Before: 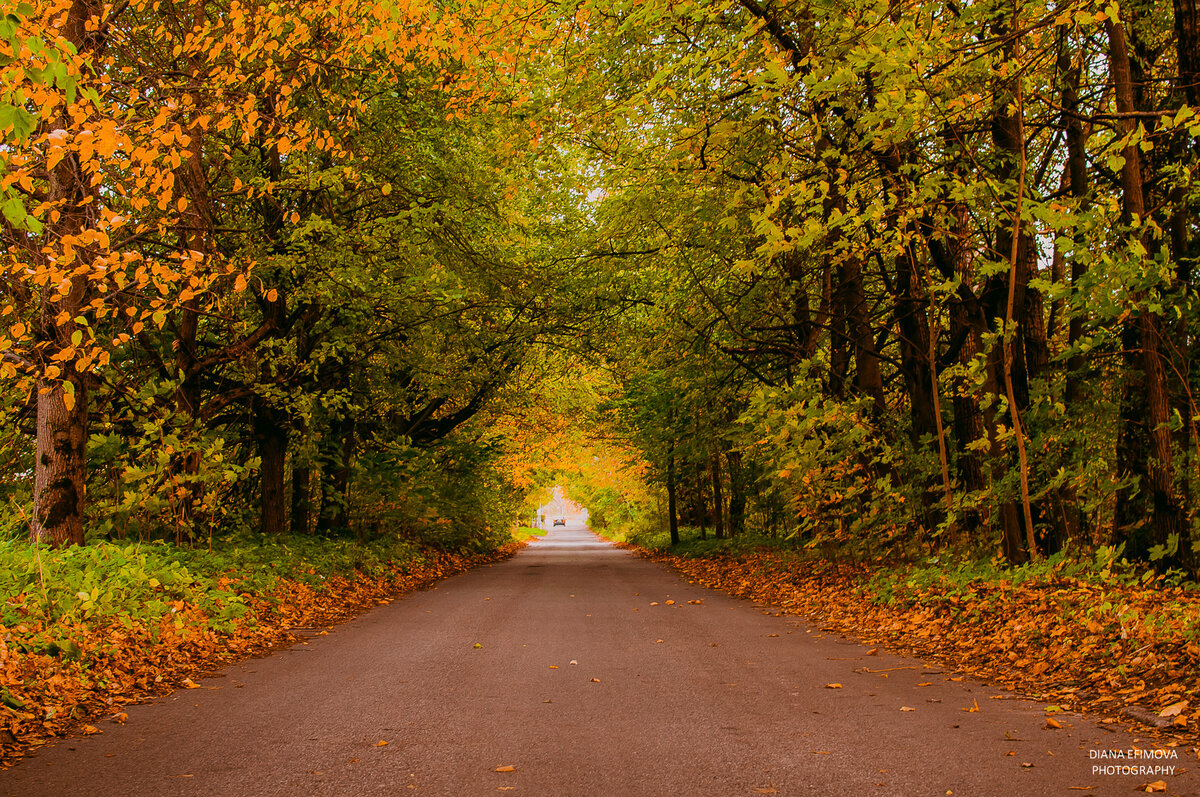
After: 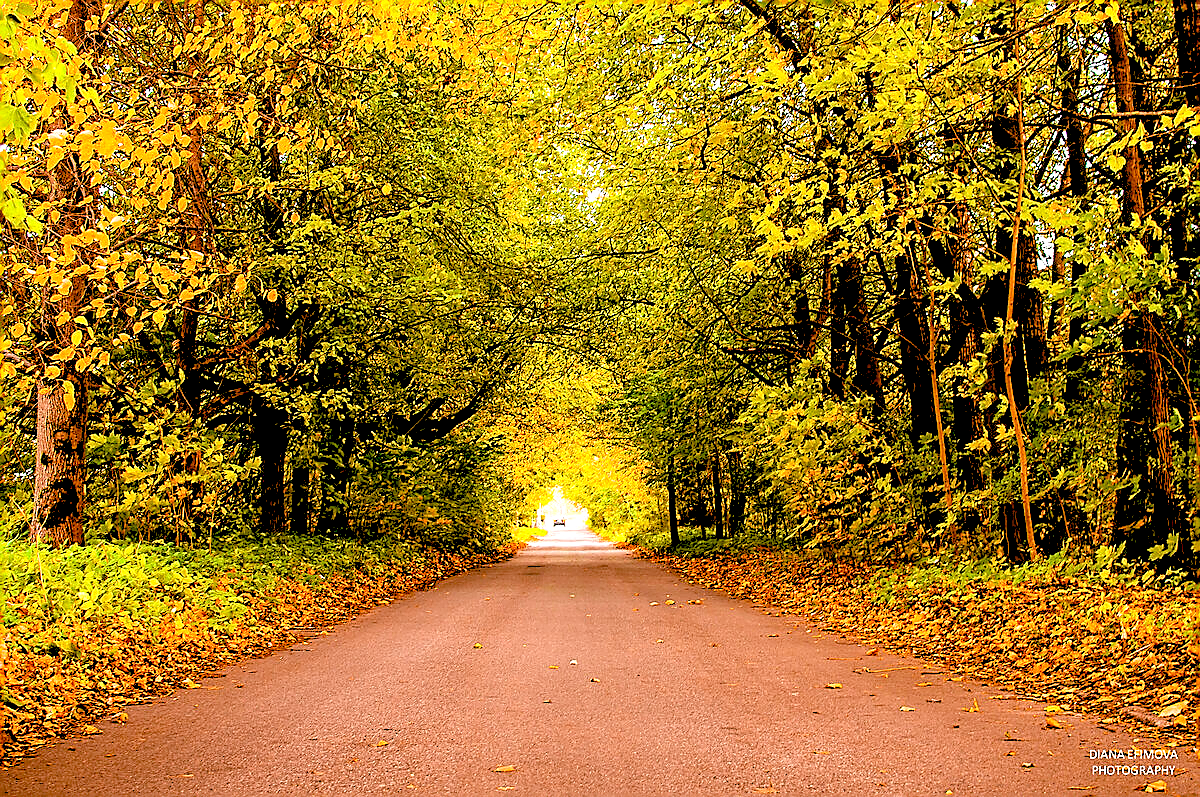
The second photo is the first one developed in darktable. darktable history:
sharpen: radius 1.4, amount 1.25, threshold 0.7
exposure: black level correction 0.009, exposure 1.425 EV, compensate highlight preservation false
rgb levels: preserve colors sum RGB, levels [[0.038, 0.433, 0.934], [0, 0.5, 1], [0, 0.5, 1]]
